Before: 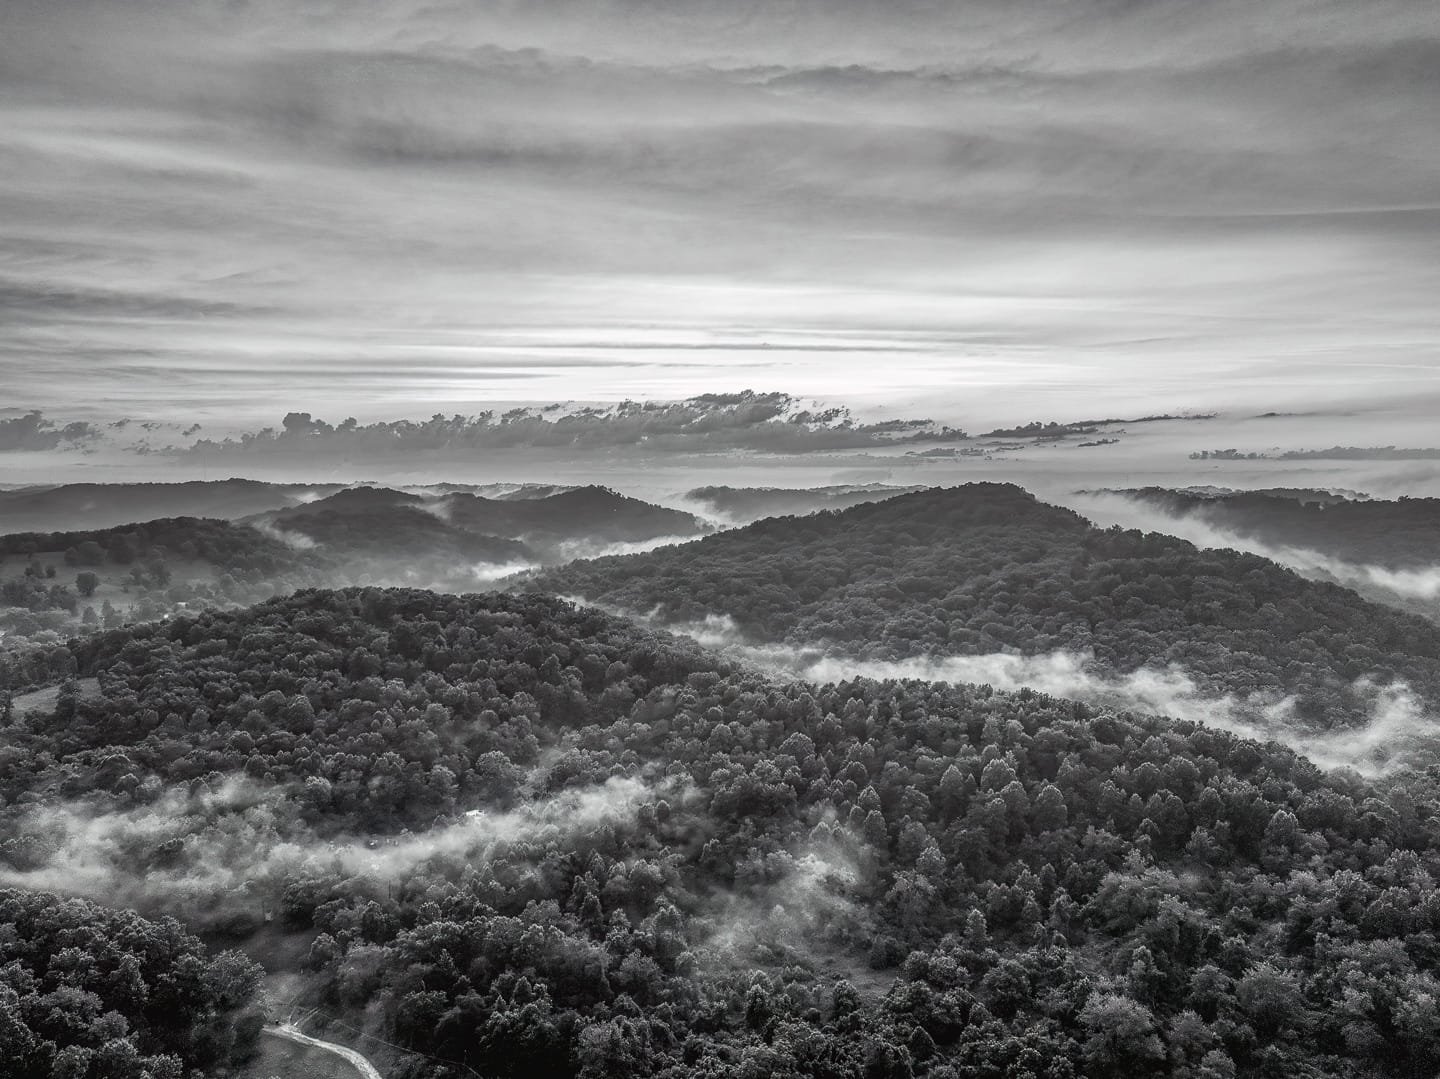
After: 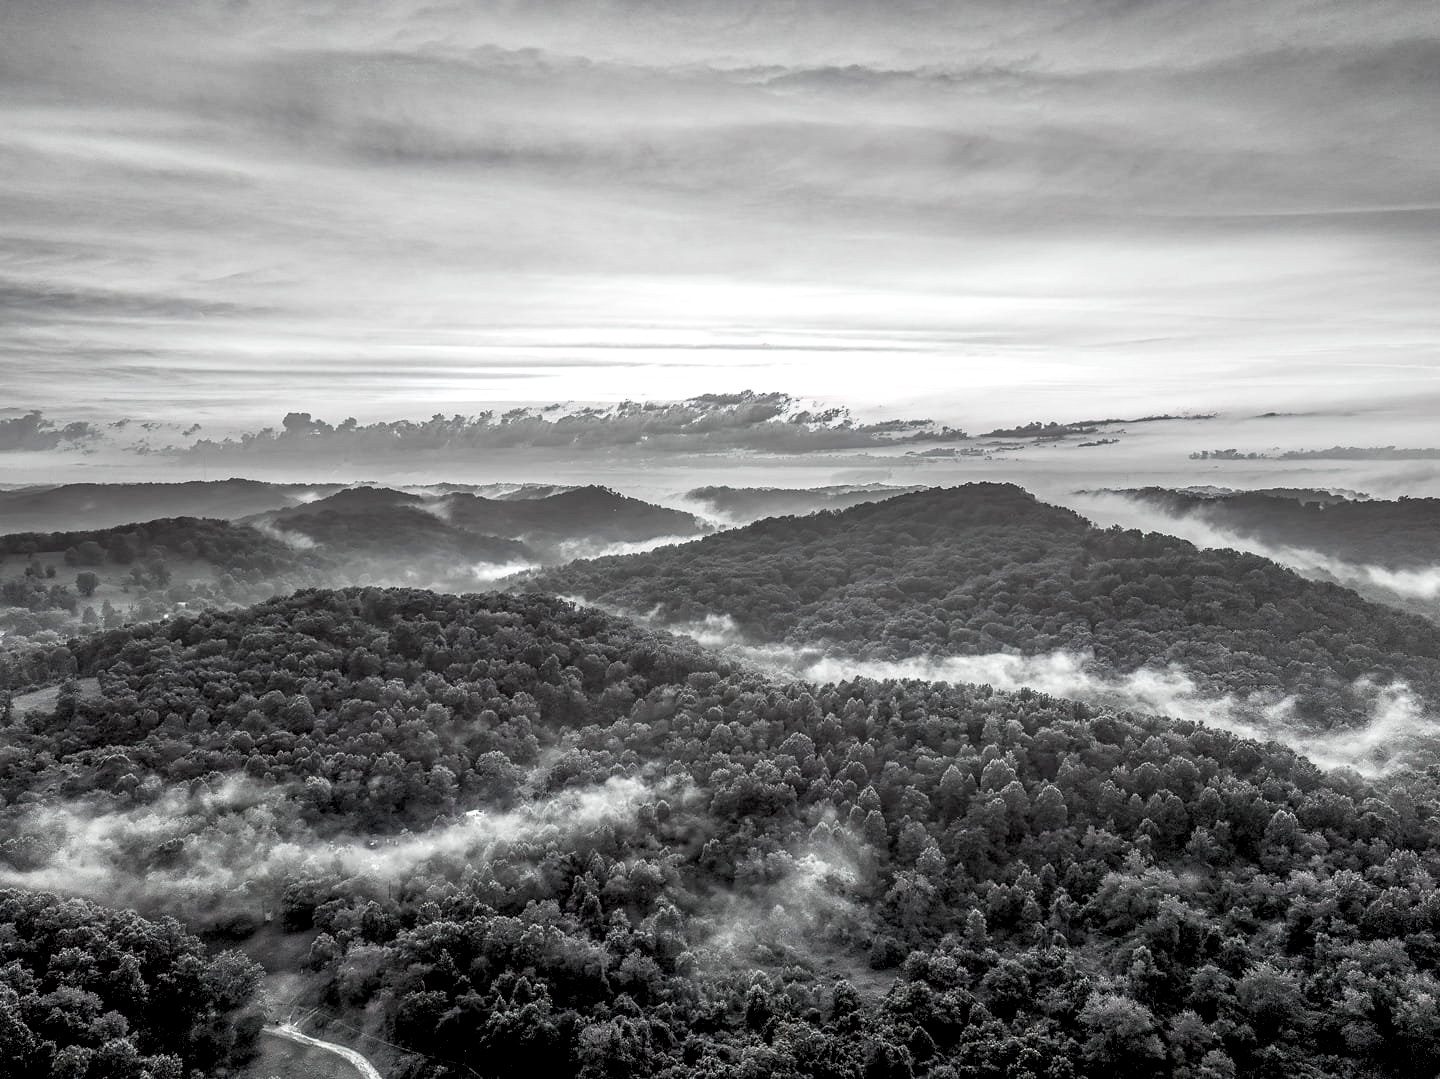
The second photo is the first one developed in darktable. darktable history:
shadows and highlights: shadows 0, highlights 40
rgb levels: levels [[0.01, 0.419, 0.839], [0, 0.5, 1], [0, 0.5, 1]]
